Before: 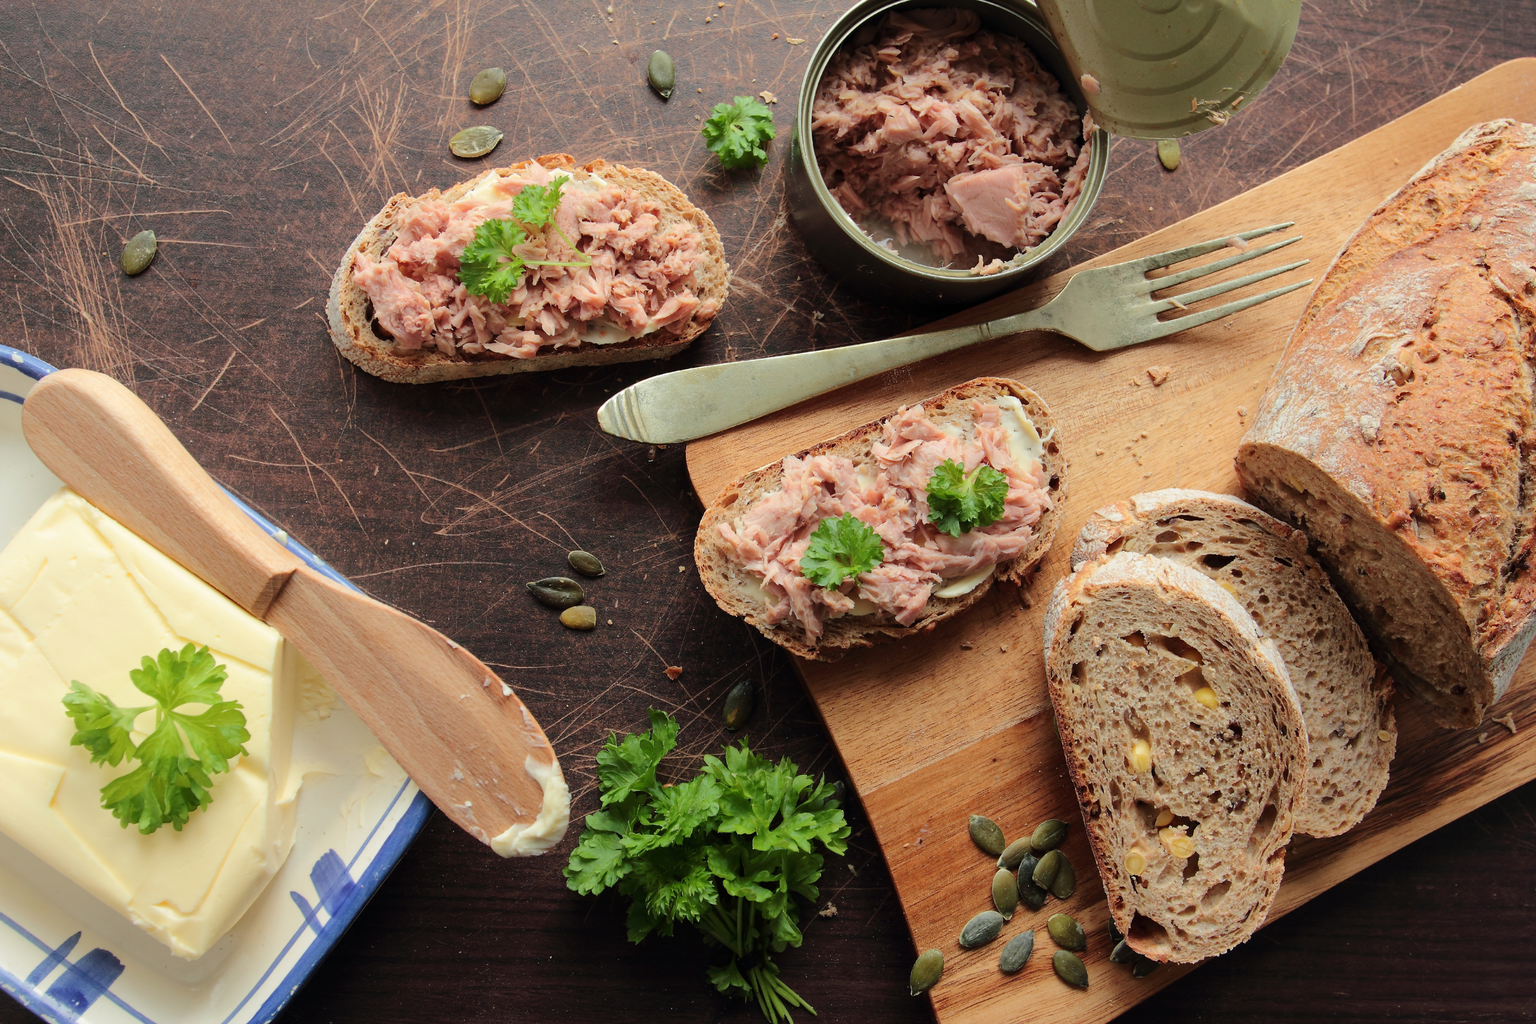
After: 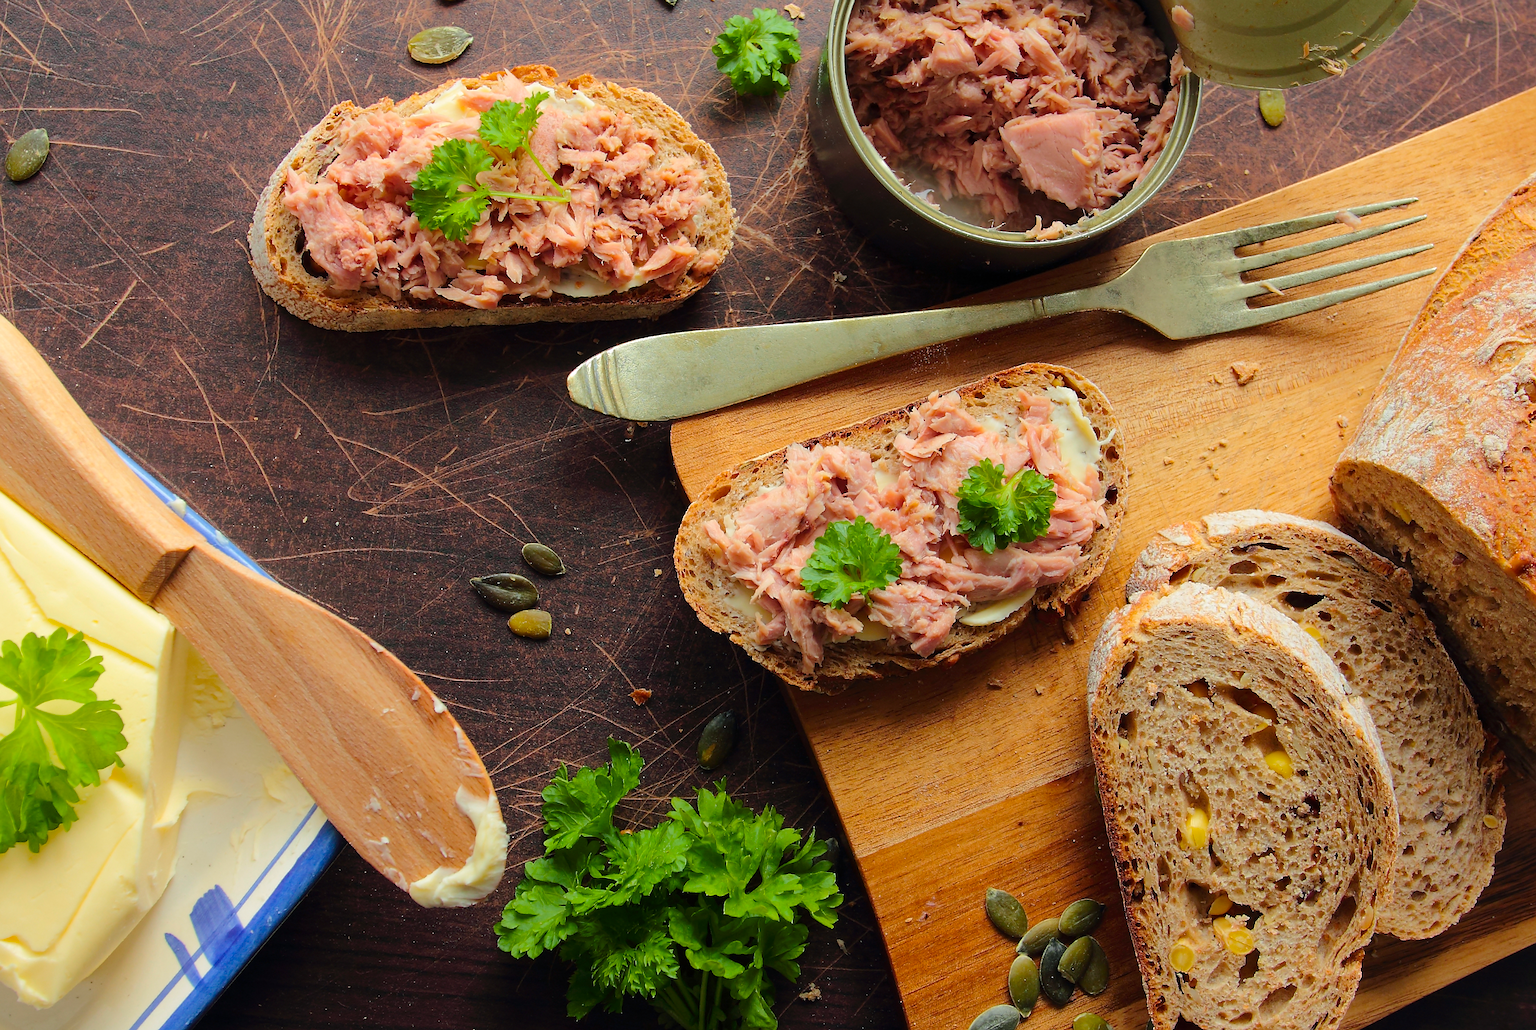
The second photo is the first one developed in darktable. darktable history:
sharpen: on, module defaults
color balance rgb: power › chroma 0.516%, power › hue 258.45°, global offset › hue 168.83°, perceptual saturation grading › global saturation 25.245%, global vibrance 31.587%
crop and rotate: angle -3.29°, left 5.139%, top 5.169%, right 4.761%, bottom 4.169%
